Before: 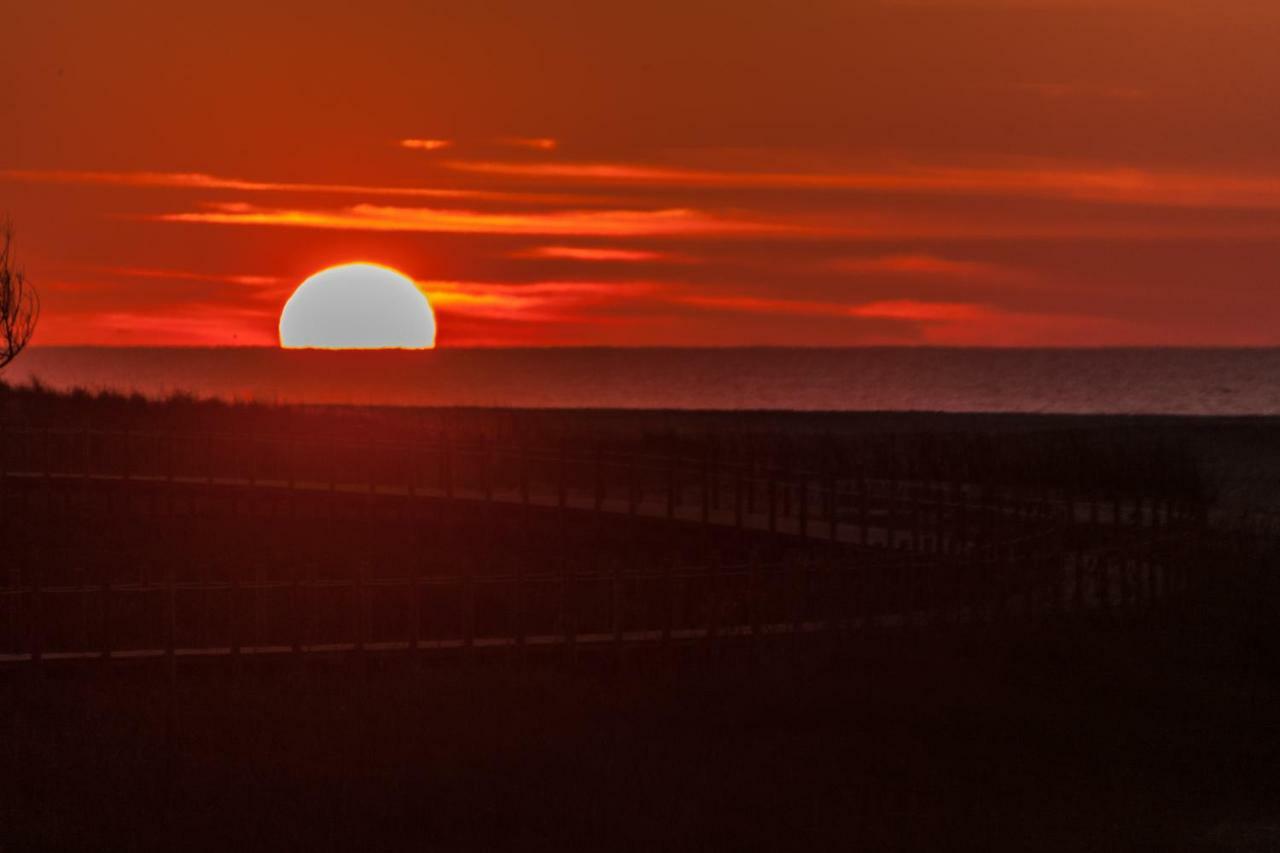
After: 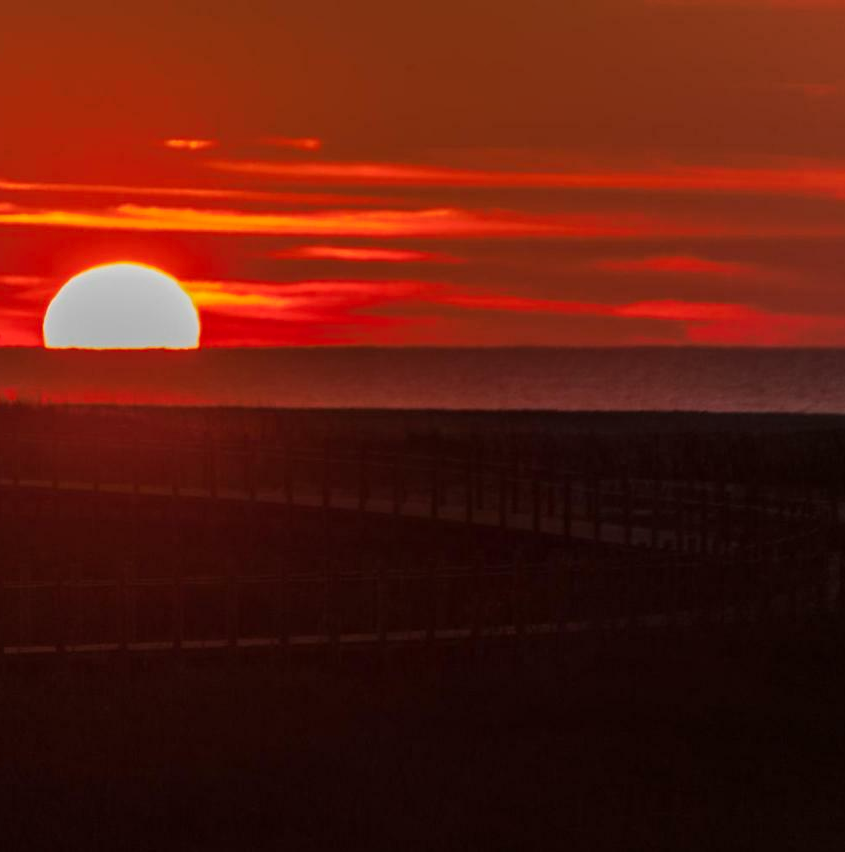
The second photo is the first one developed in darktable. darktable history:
tone curve: curves: ch0 [(0, 0) (0.003, 0.003) (0.011, 0.011) (0.025, 0.024) (0.044, 0.043) (0.069, 0.068) (0.1, 0.097) (0.136, 0.133) (0.177, 0.173) (0.224, 0.219) (0.277, 0.271) (0.335, 0.327) (0.399, 0.39) (0.468, 0.457) (0.543, 0.582) (0.623, 0.655) (0.709, 0.734) (0.801, 0.817) (0.898, 0.906) (1, 1)], preserve colors none
crop and rotate: left 18.442%, right 15.508%
